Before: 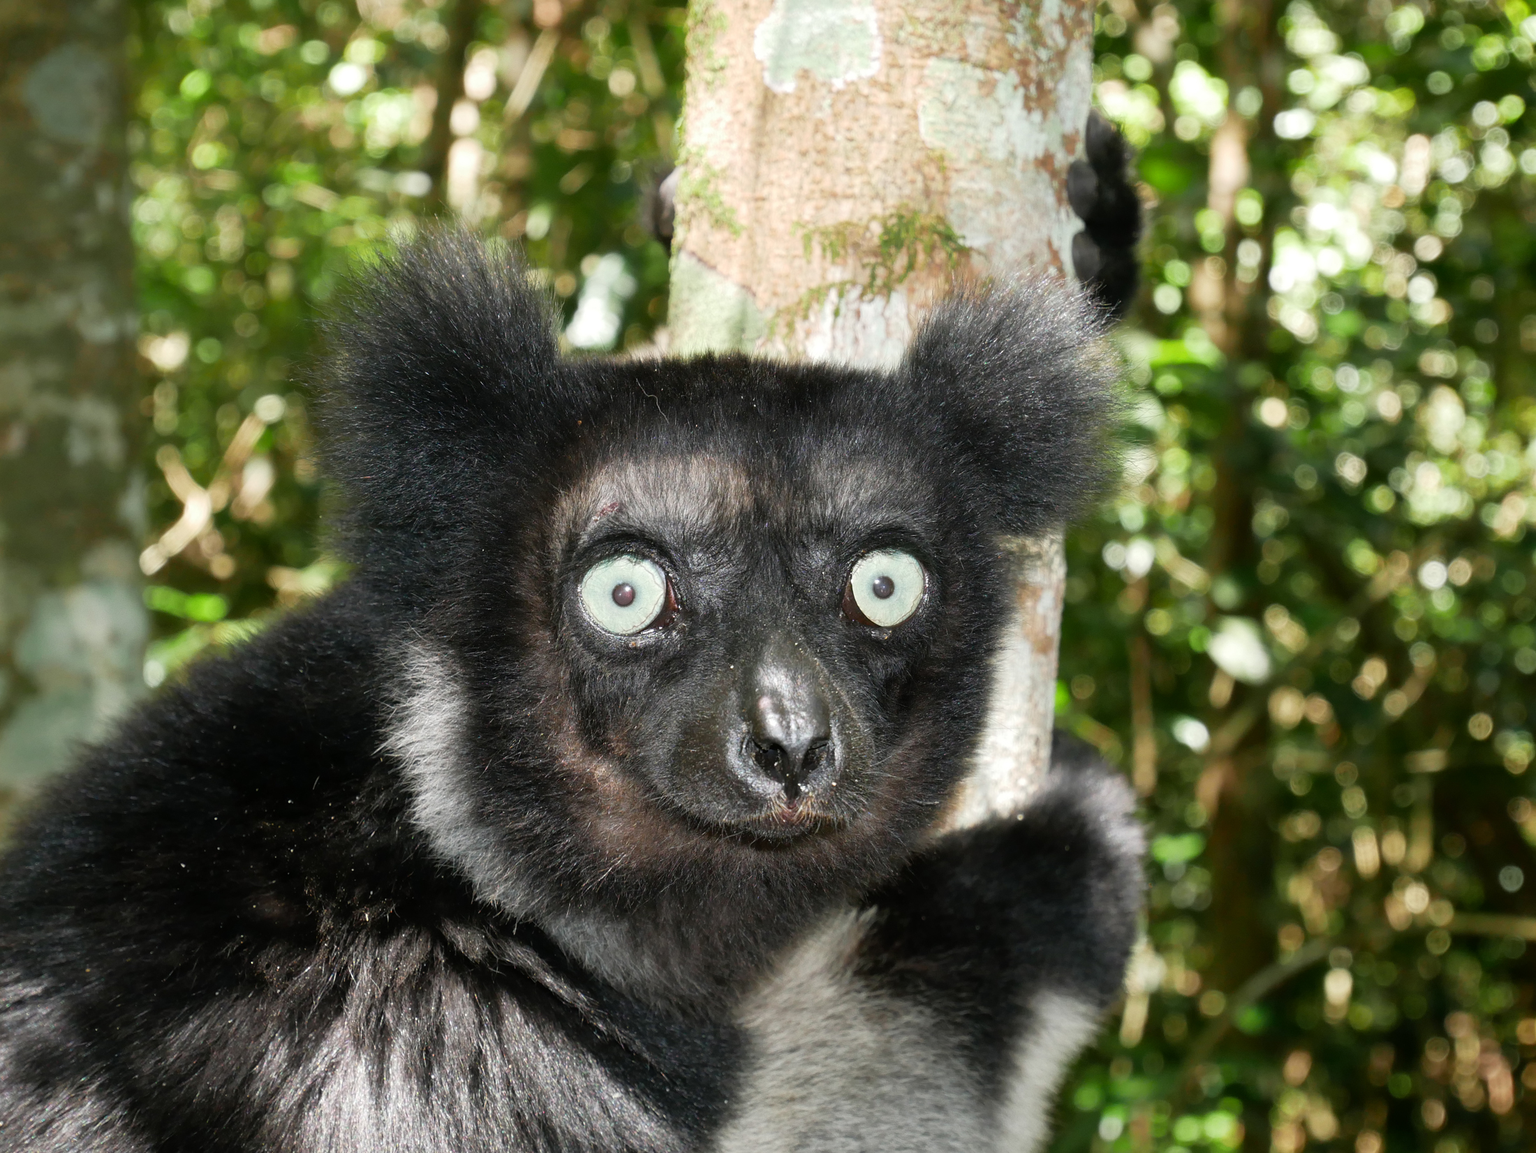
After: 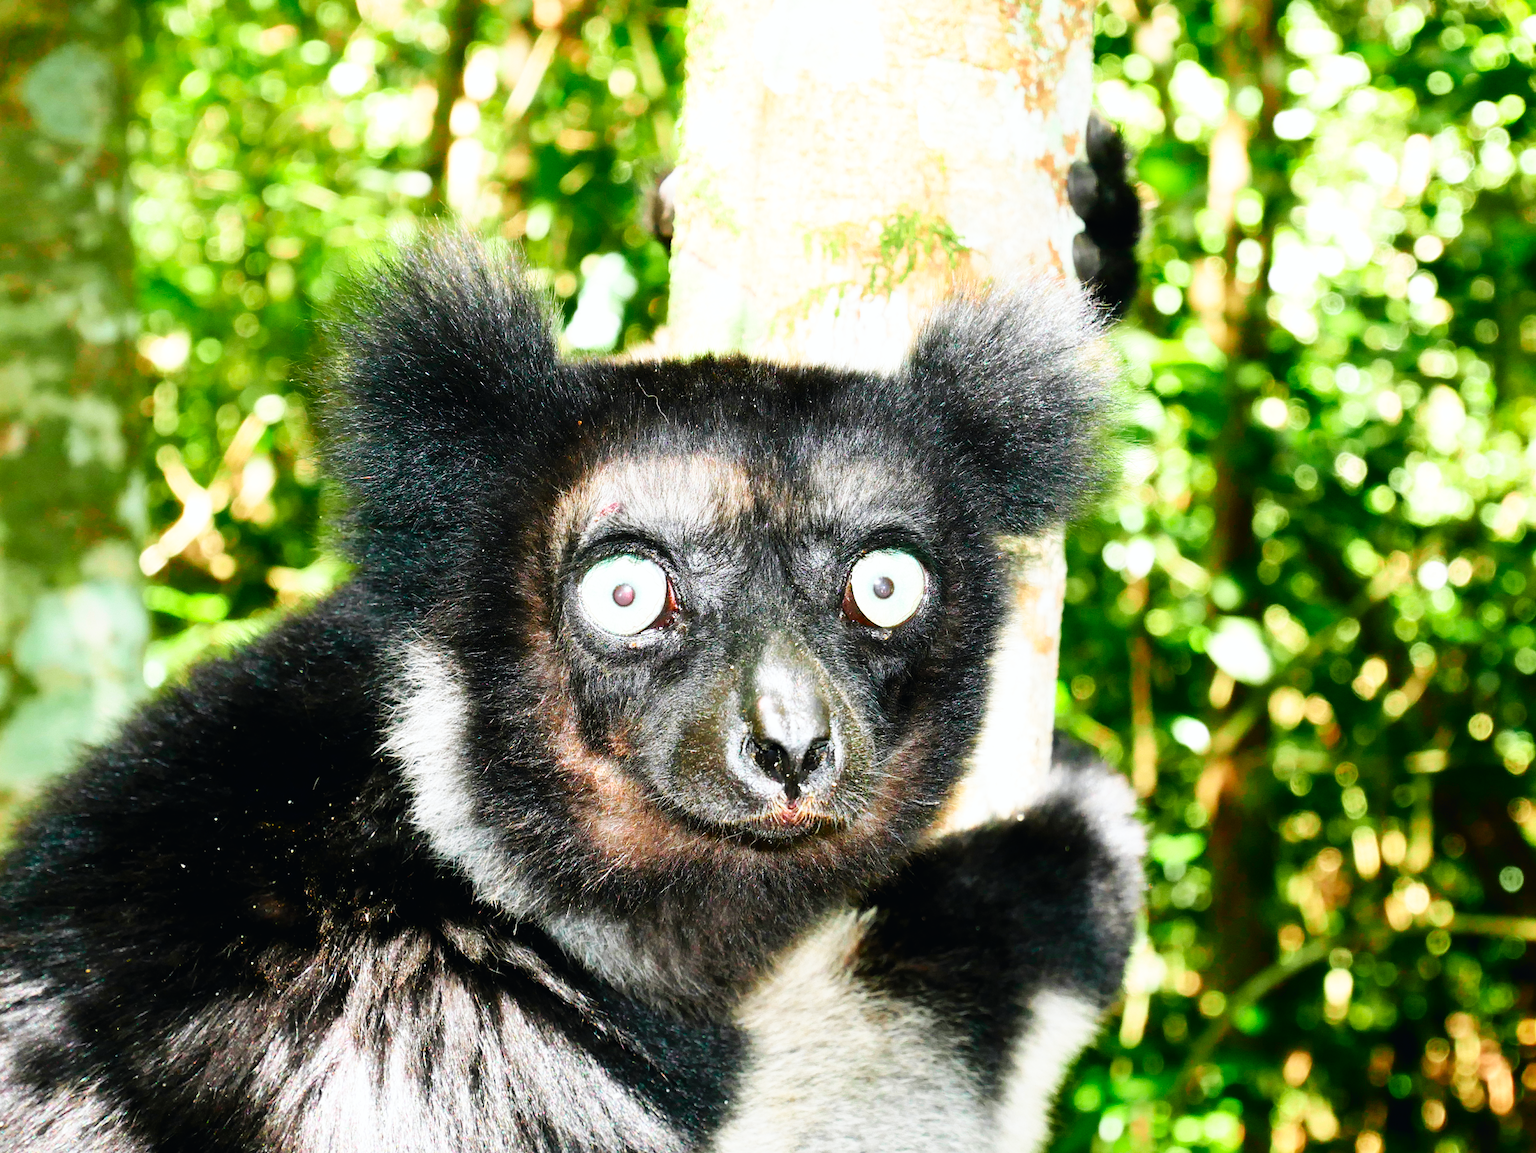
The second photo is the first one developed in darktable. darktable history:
contrast brightness saturation: contrast 0.04, saturation 0.07
tone curve: curves: ch0 [(0, 0) (0.051, 0.047) (0.102, 0.099) (0.232, 0.249) (0.462, 0.501) (0.698, 0.761) (0.908, 0.946) (1, 1)]; ch1 [(0, 0) (0.339, 0.298) (0.402, 0.363) (0.453, 0.413) (0.485, 0.469) (0.494, 0.493) (0.504, 0.501) (0.525, 0.533) (0.563, 0.591) (0.597, 0.631) (1, 1)]; ch2 [(0, 0) (0.48, 0.48) (0.504, 0.5) (0.539, 0.554) (0.59, 0.628) (0.642, 0.682) (0.824, 0.815) (1, 1)], color space Lab, independent channels, preserve colors none
base curve: curves: ch0 [(0, 0.003) (0.001, 0.002) (0.006, 0.004) (0.02, 0.022) (0.048, 0.086) (0.094, 0.234) (0.162, 0.431) (0.258, 0.629) (0.385, 0.8) (0.548, 0.918) (0.751, 0.988) (1, 1)], preserve colors none
